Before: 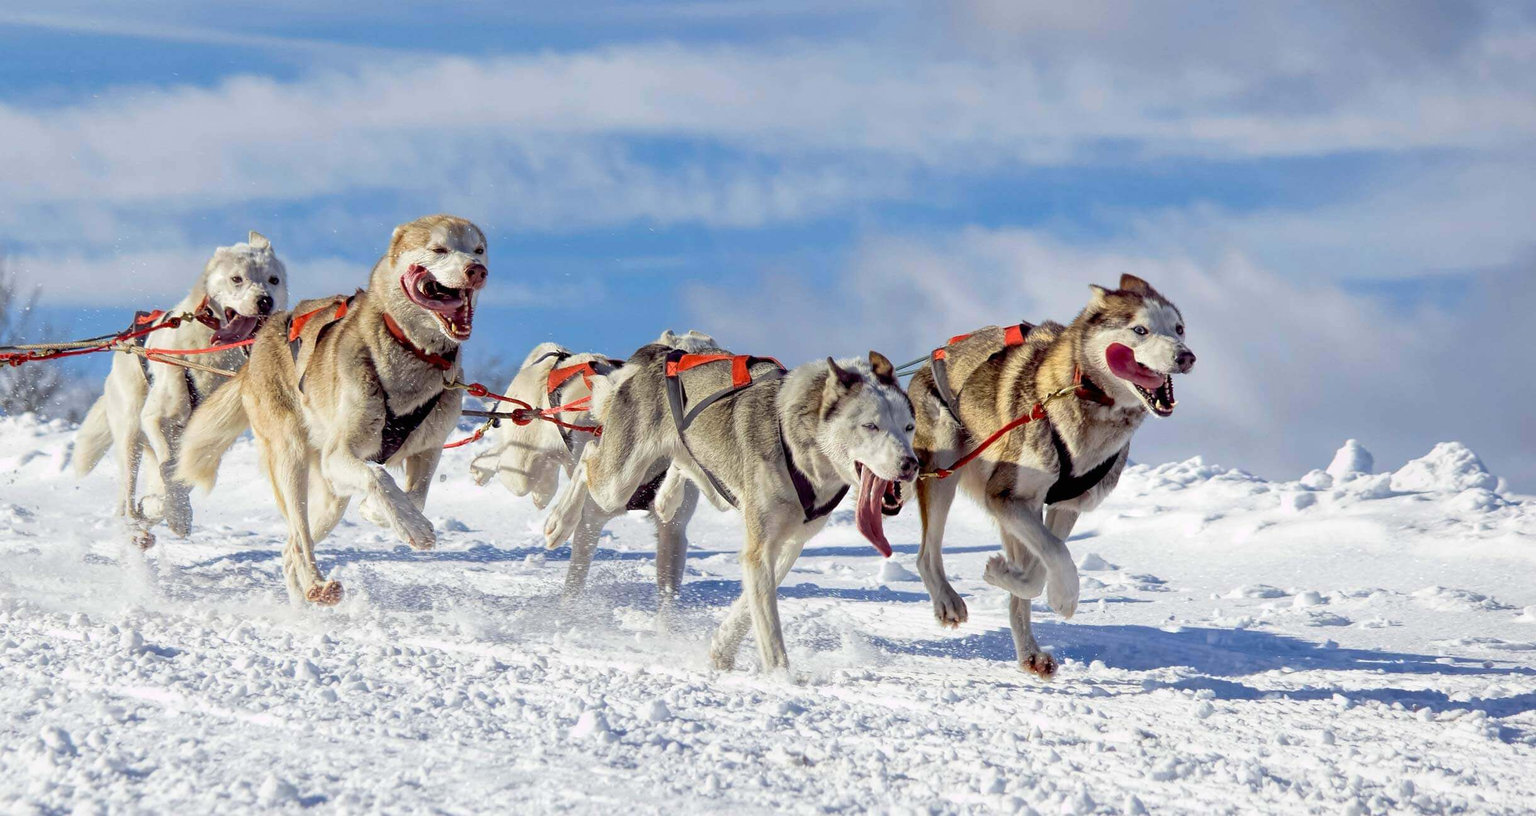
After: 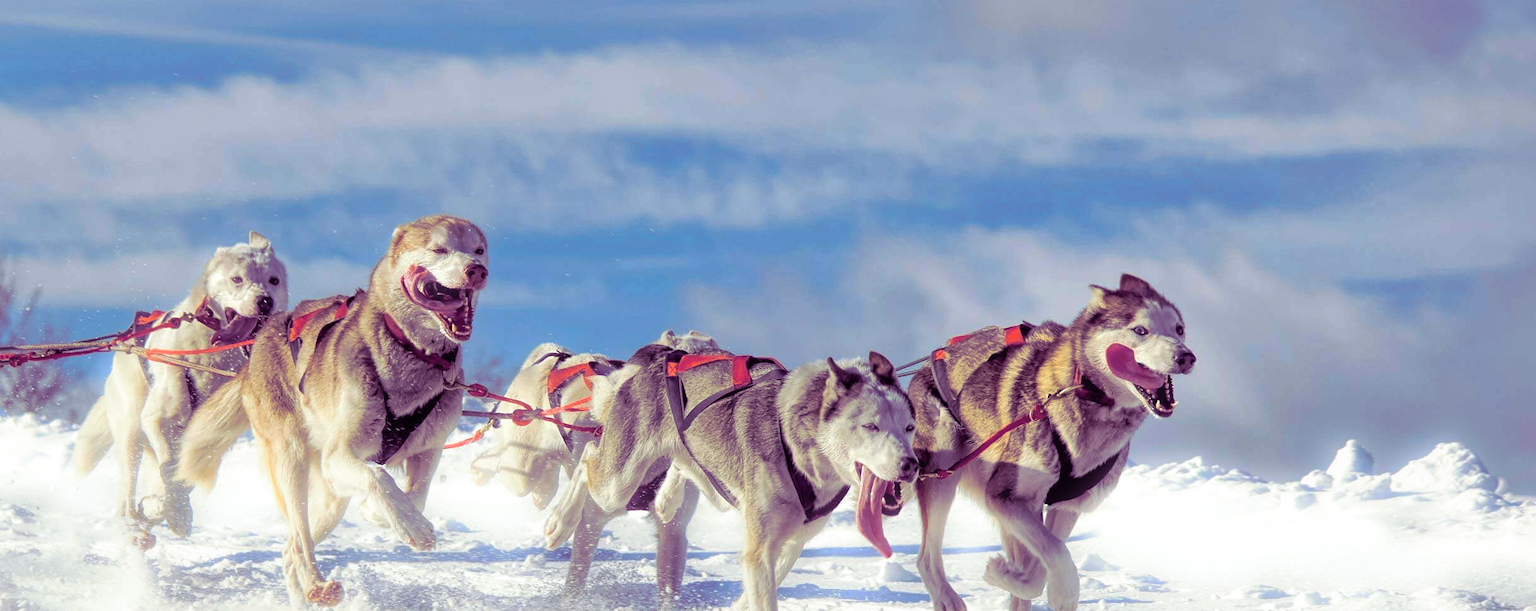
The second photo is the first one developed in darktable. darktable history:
exposure: exposure 0.127 EV, compensate highlight preservation false
shadows and highlights: on, module defaults
split-toning: shadows › hue 277.2°, shadows › saturation 0.74
crop: bottom 24.988%
bloom: size 5%, threshold 95%, strength 15%
